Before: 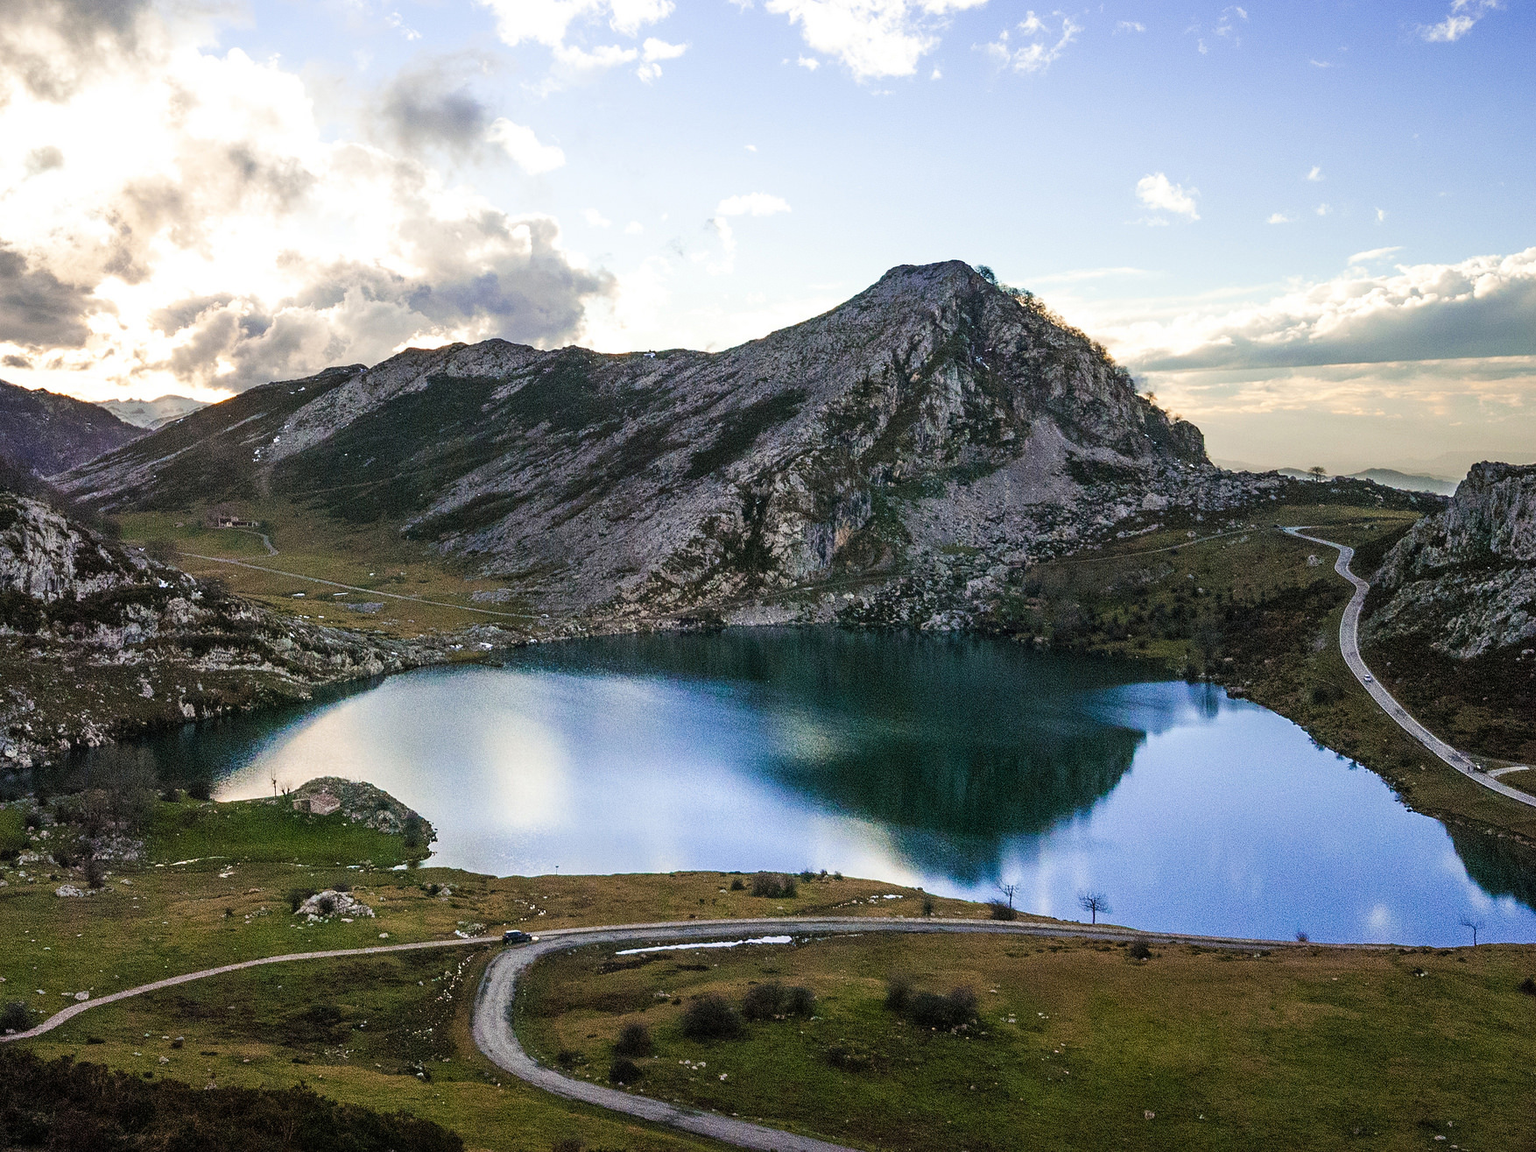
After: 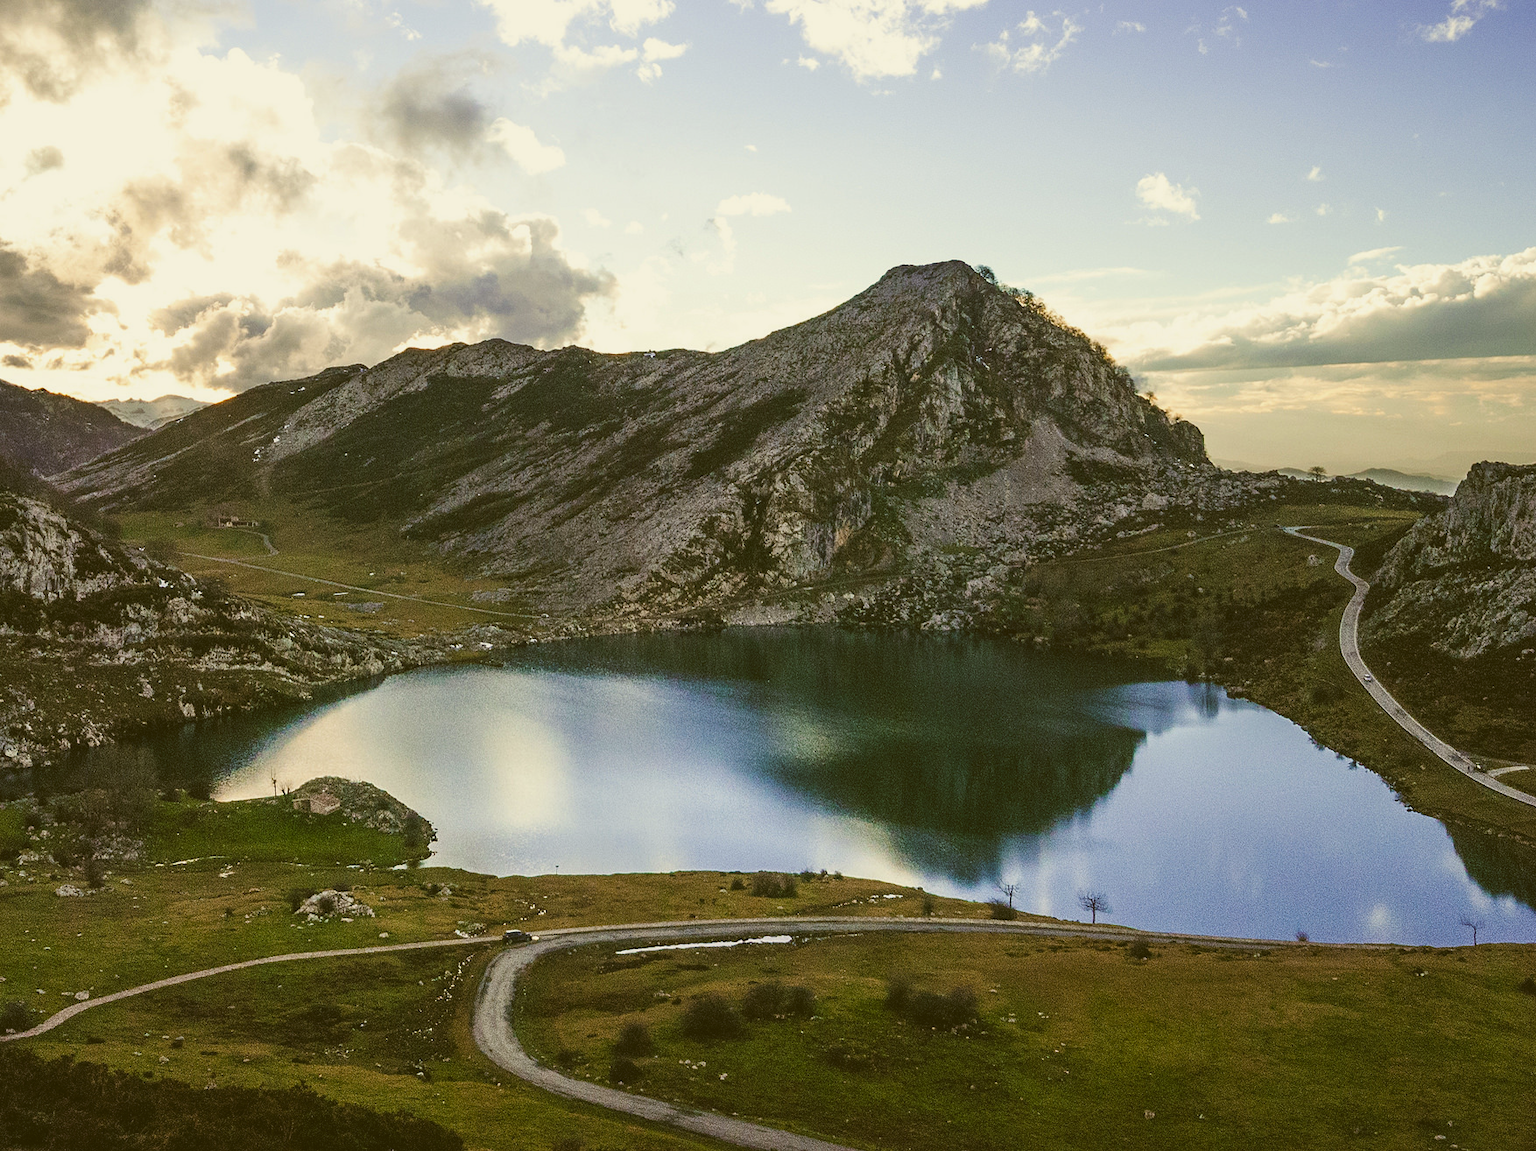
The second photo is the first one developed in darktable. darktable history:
color correction: highlights a* -1.43, highlights b* 10.12, shadows a* 0.395, shadows b* 19.35
exposure: black level correction -0.014, exposure -0.193 EV, compensate highlight preservation false
